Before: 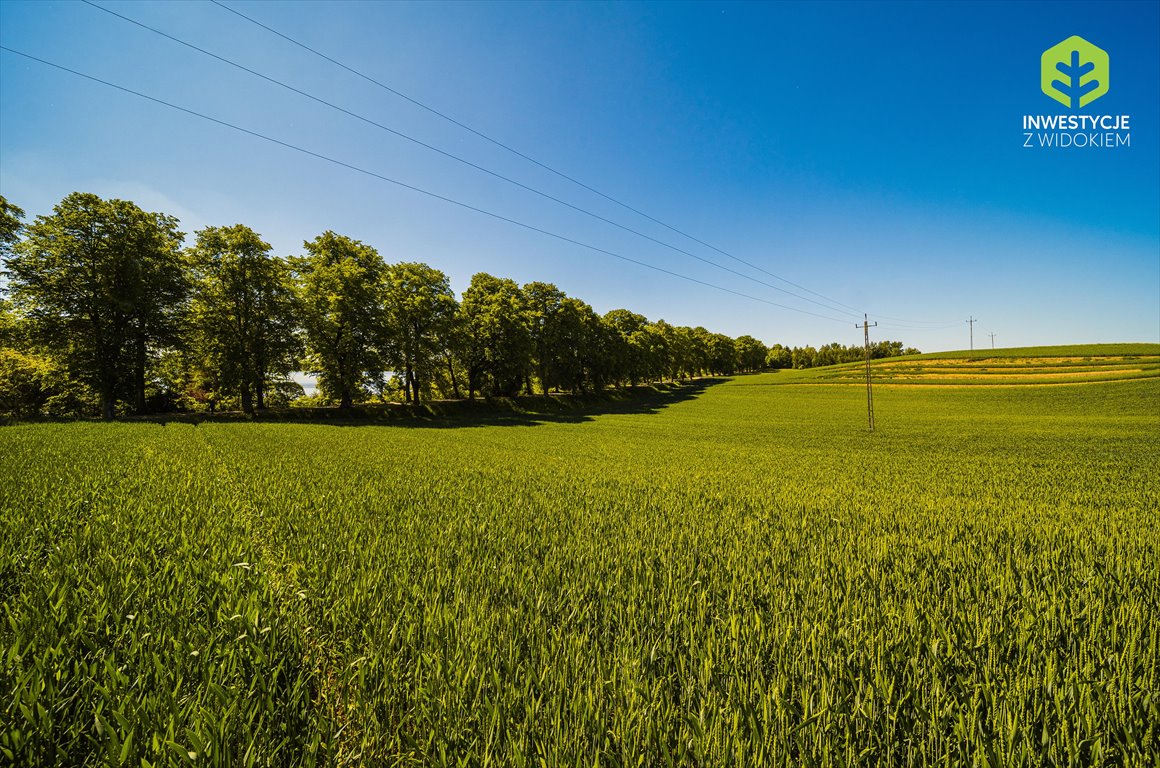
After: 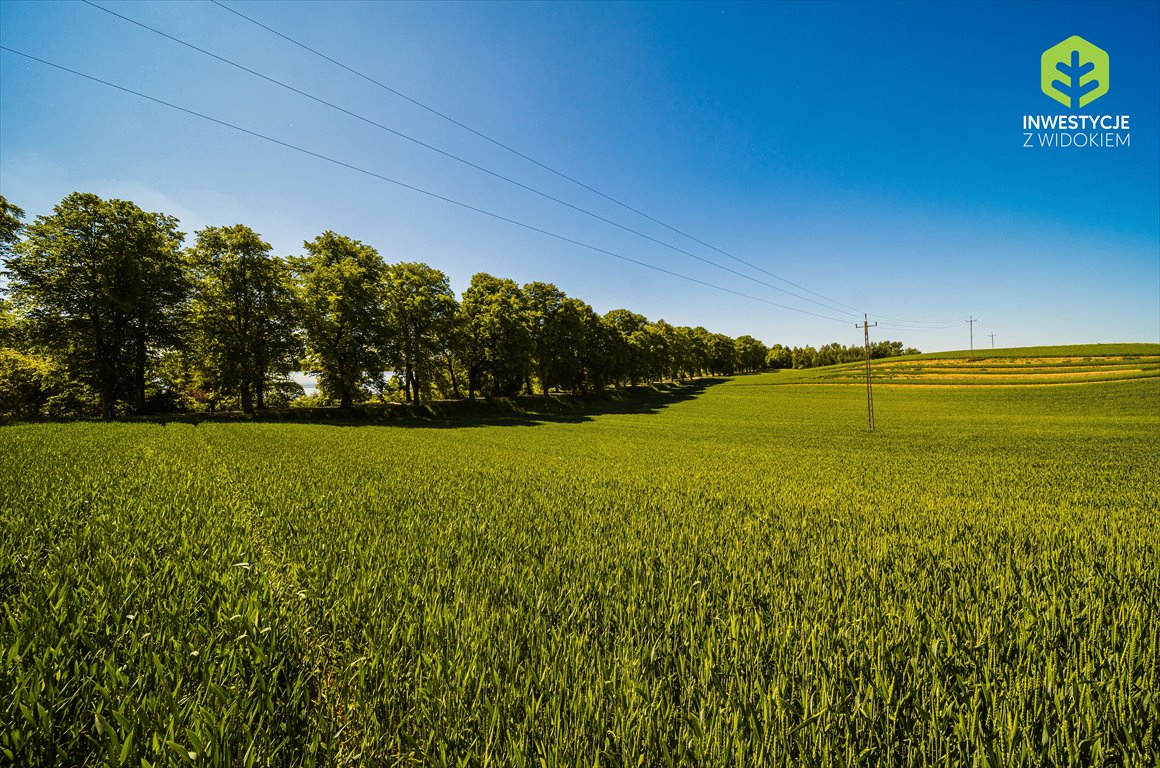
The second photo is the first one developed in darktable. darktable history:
shadows and highlights: shadows -30.41, highlights 29.3
